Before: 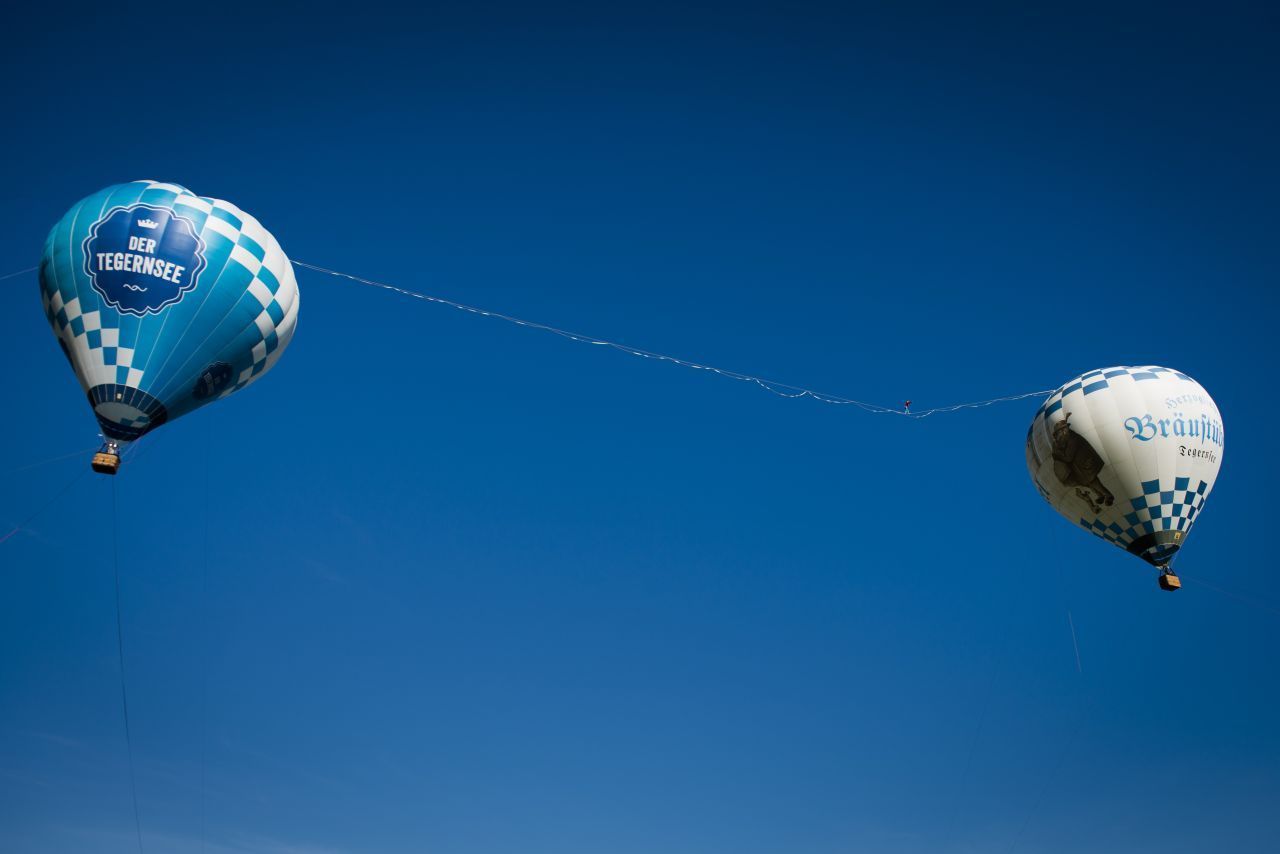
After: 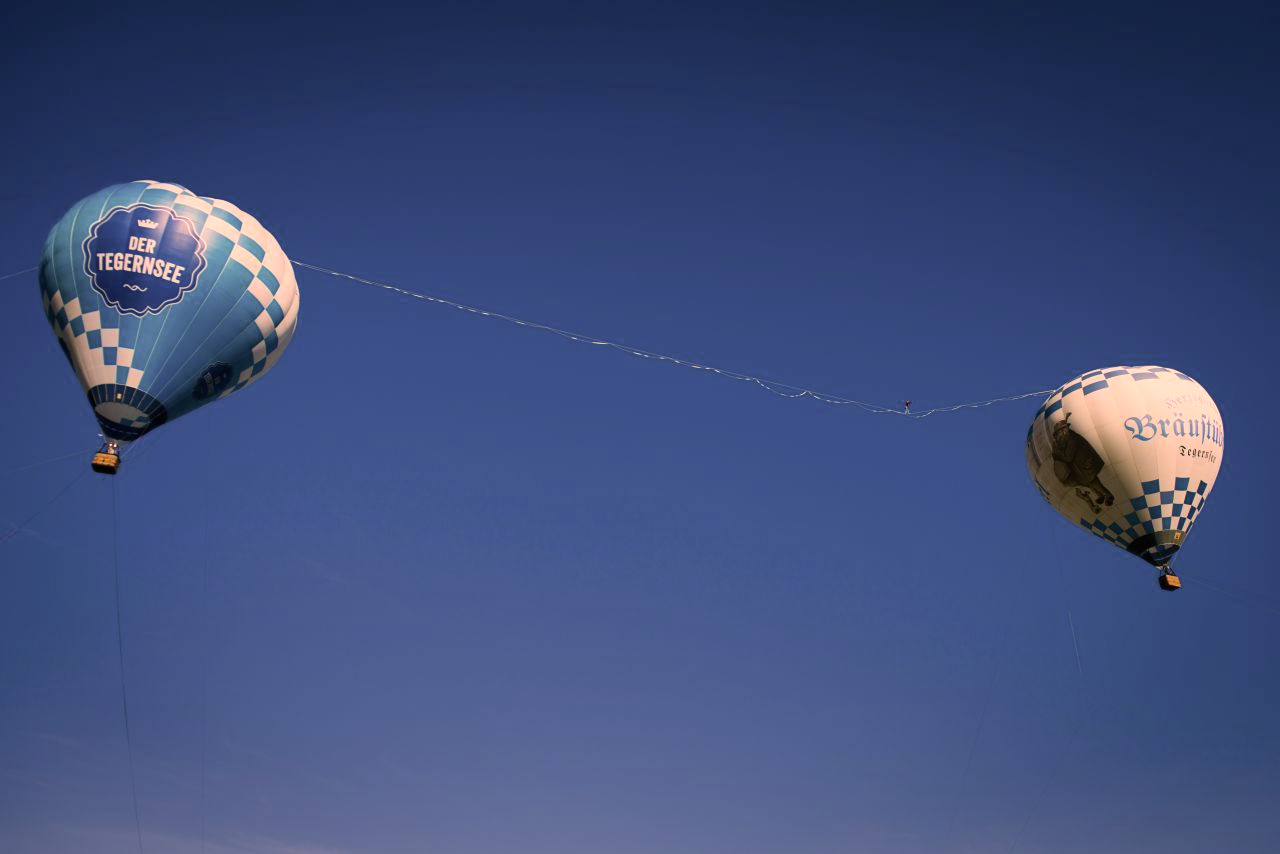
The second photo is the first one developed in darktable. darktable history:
color correction: highlights a* 22.11, highlights b* 22
